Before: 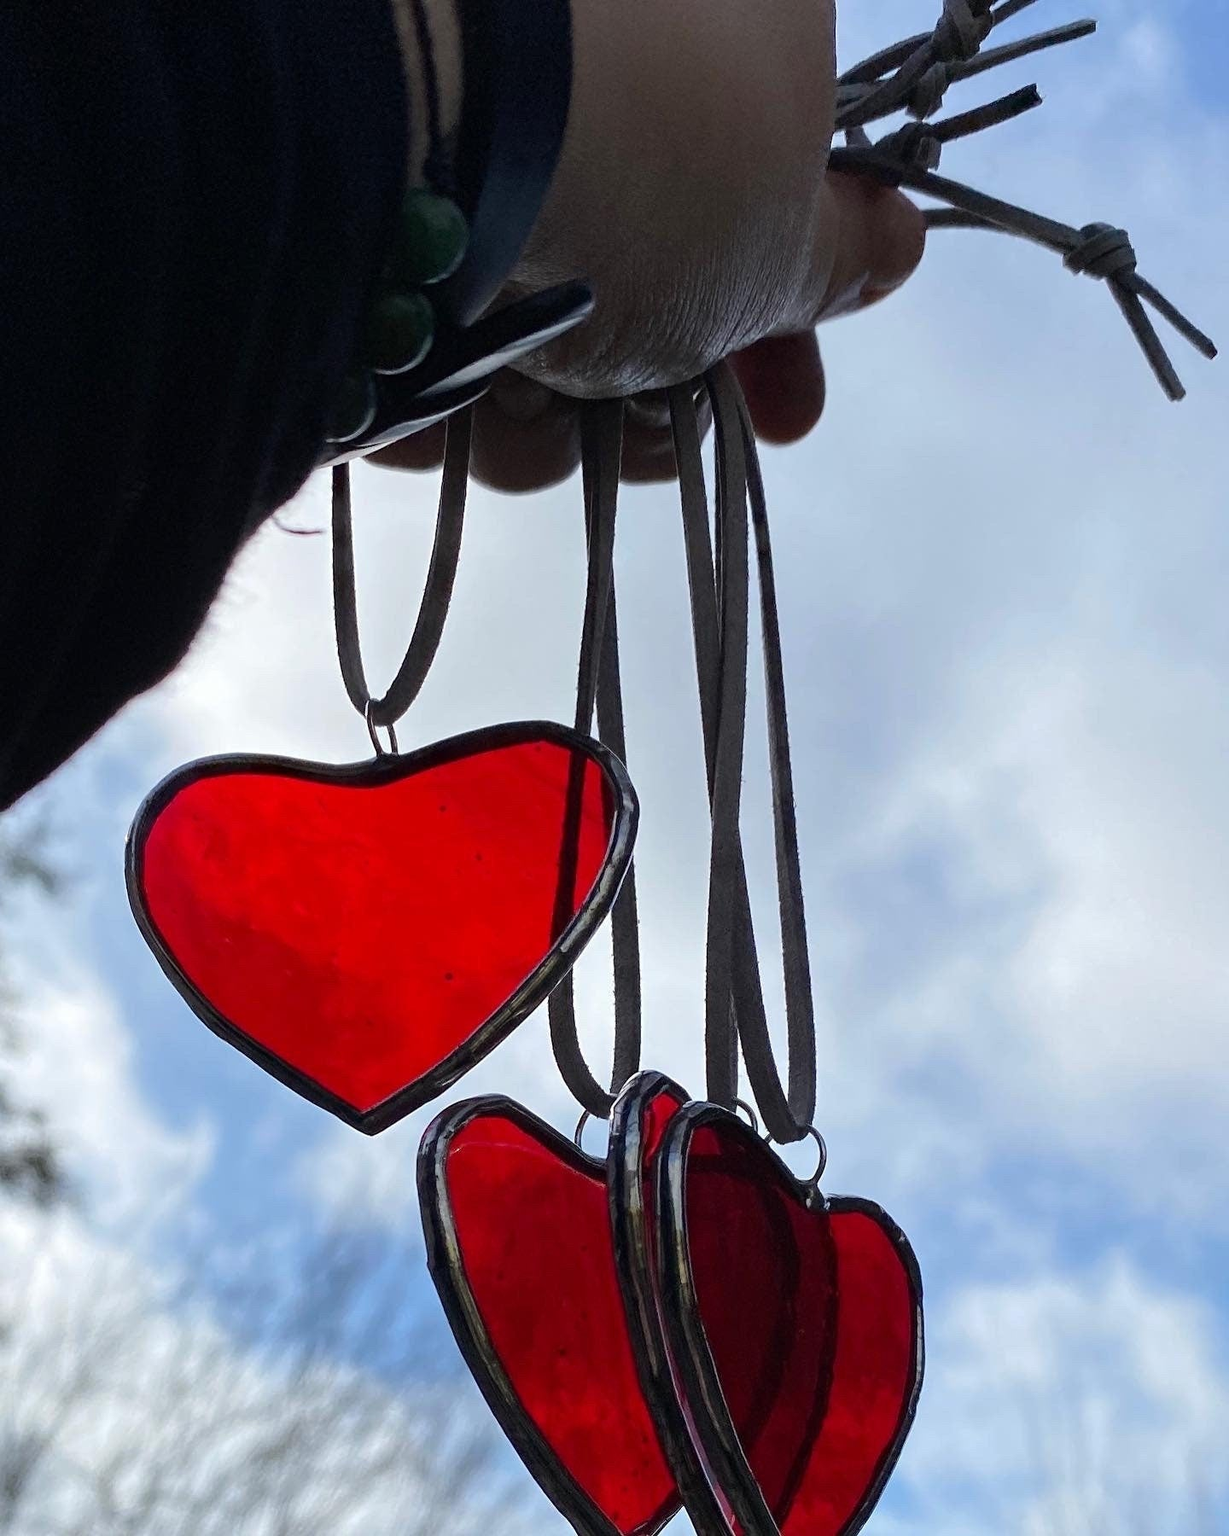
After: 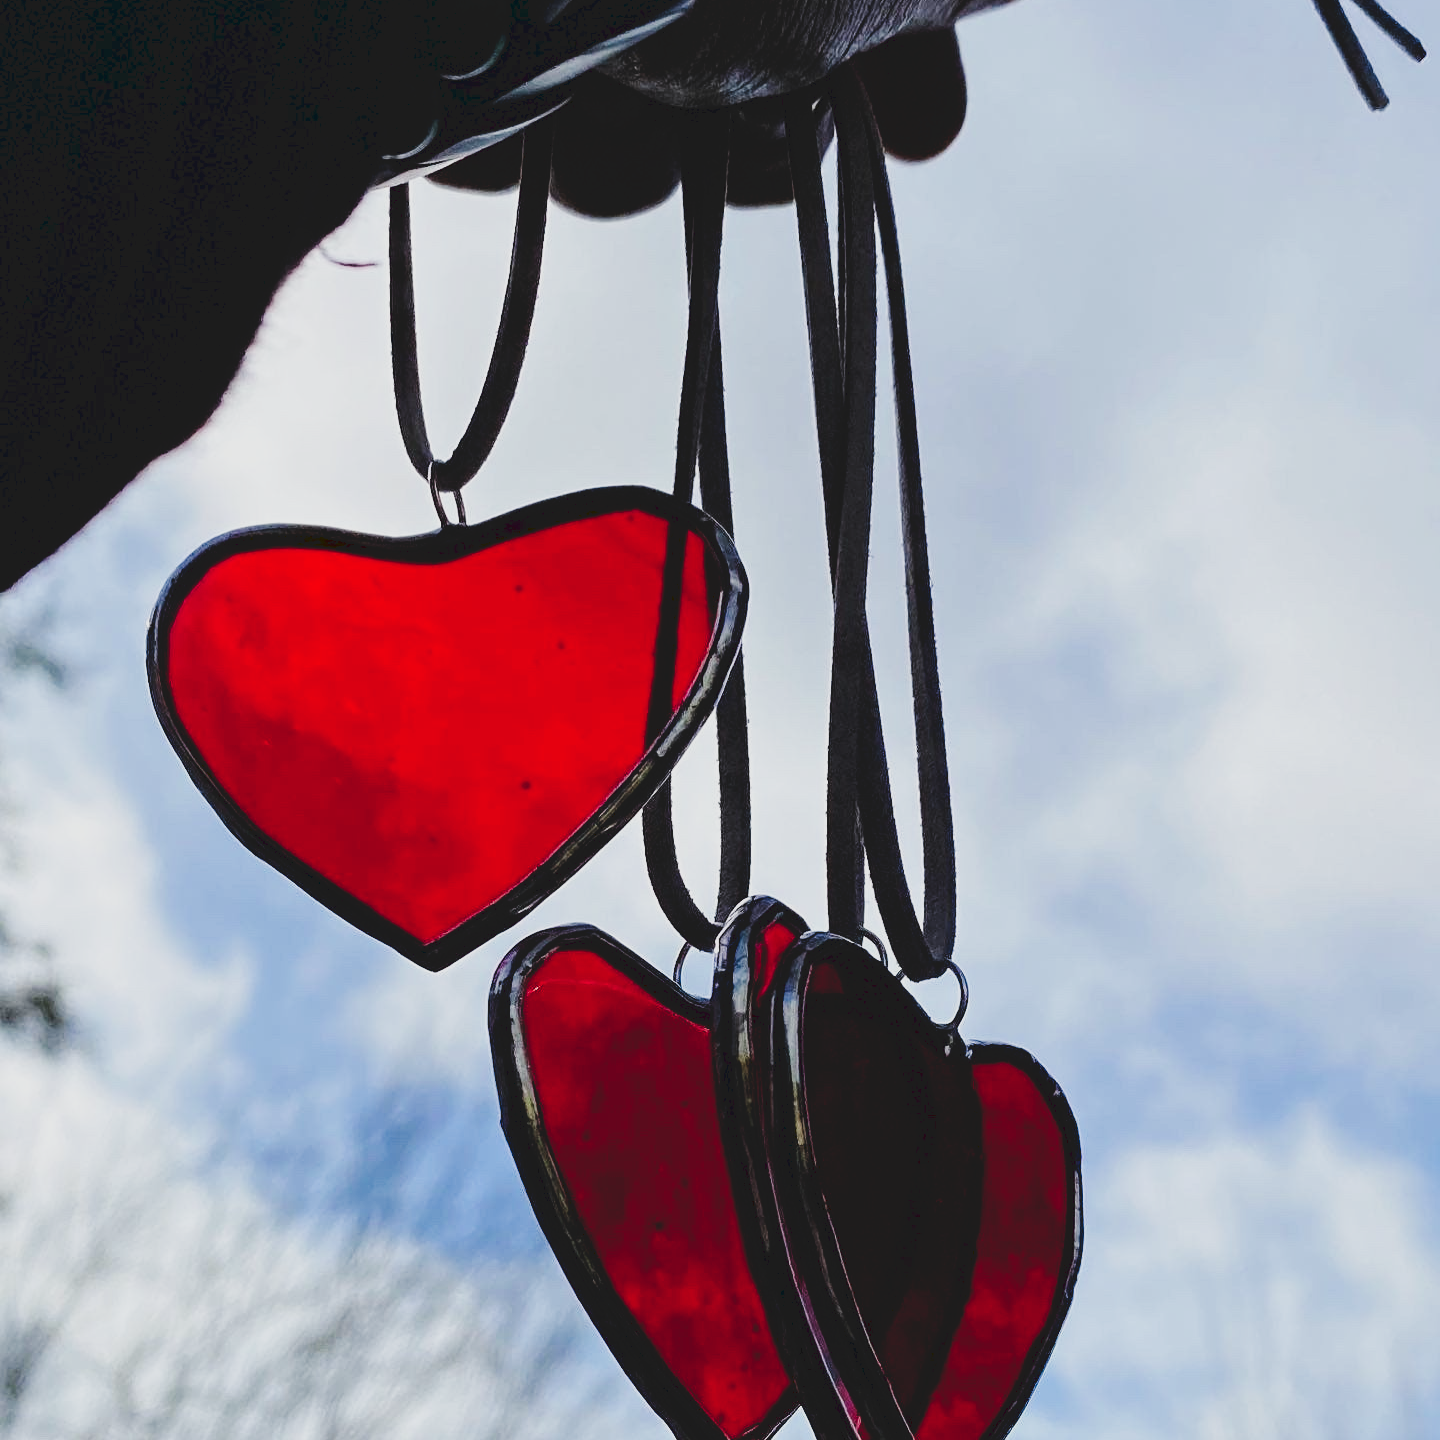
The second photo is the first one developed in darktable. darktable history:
crop and rotate: top 19.998%
exposure: compensate highlight preservation false
filmic rgb: black relative exposure -7.65 EV, white relative exposure 4.56 EV, hardness 3.61
tone curve: curves: ch0 [(0, 0) (0.003, 0.103) (0.011, 0.103) (0.025, 0.105) (0.044, 0.108) (0.069, 0.108) (0.1, 0.111) (0.136, 0.121) (0.177, 0.145) (0.224, 0.174) (0.277, 0.223) (0.335, 0.289) (0.399, 0.374) (0.468, 0.47) (0.543, 0.579) (0.623, 0.687) (0.709, 0.787) (0.801, 0.879) (0.898, 0.942) (1, 1)], preserve colors none
color balance rgb: perceptual saturation grading › global saturation 20%, perceptual saturation grading › highlights -50%, perceptual saturation grading › shadows 30%
